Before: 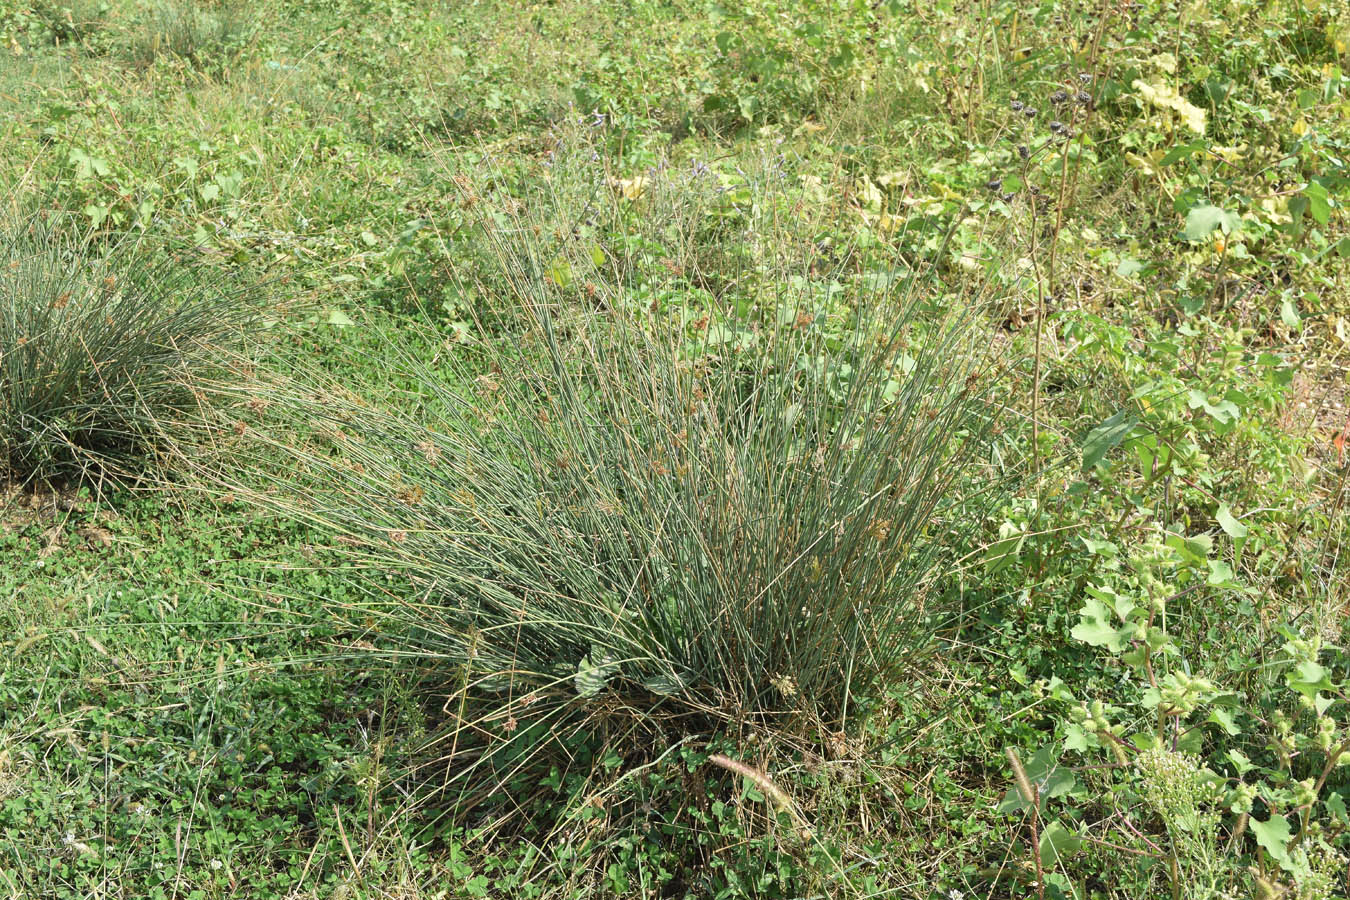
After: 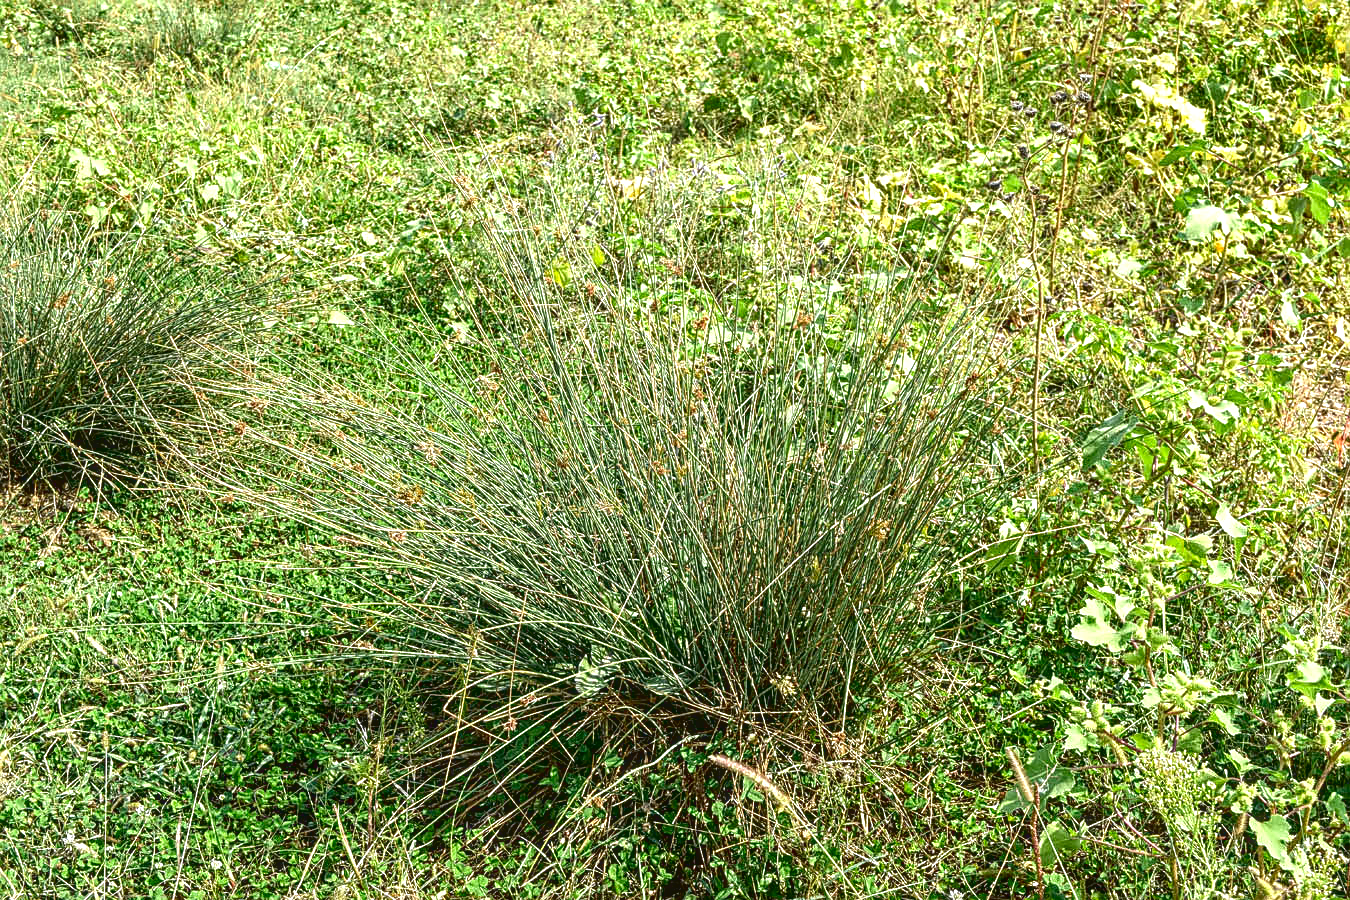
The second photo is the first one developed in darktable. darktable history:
exposure: black level correction 0.012, exposure 0.691 EV, compensate highlight preservation false
sharpen: amount 0.49
contrast brightness saturation: contrast 0.101, brightness -0.259, saturation 0.138
local contrast: highlights 1%, shadows 1%, detail 134%
